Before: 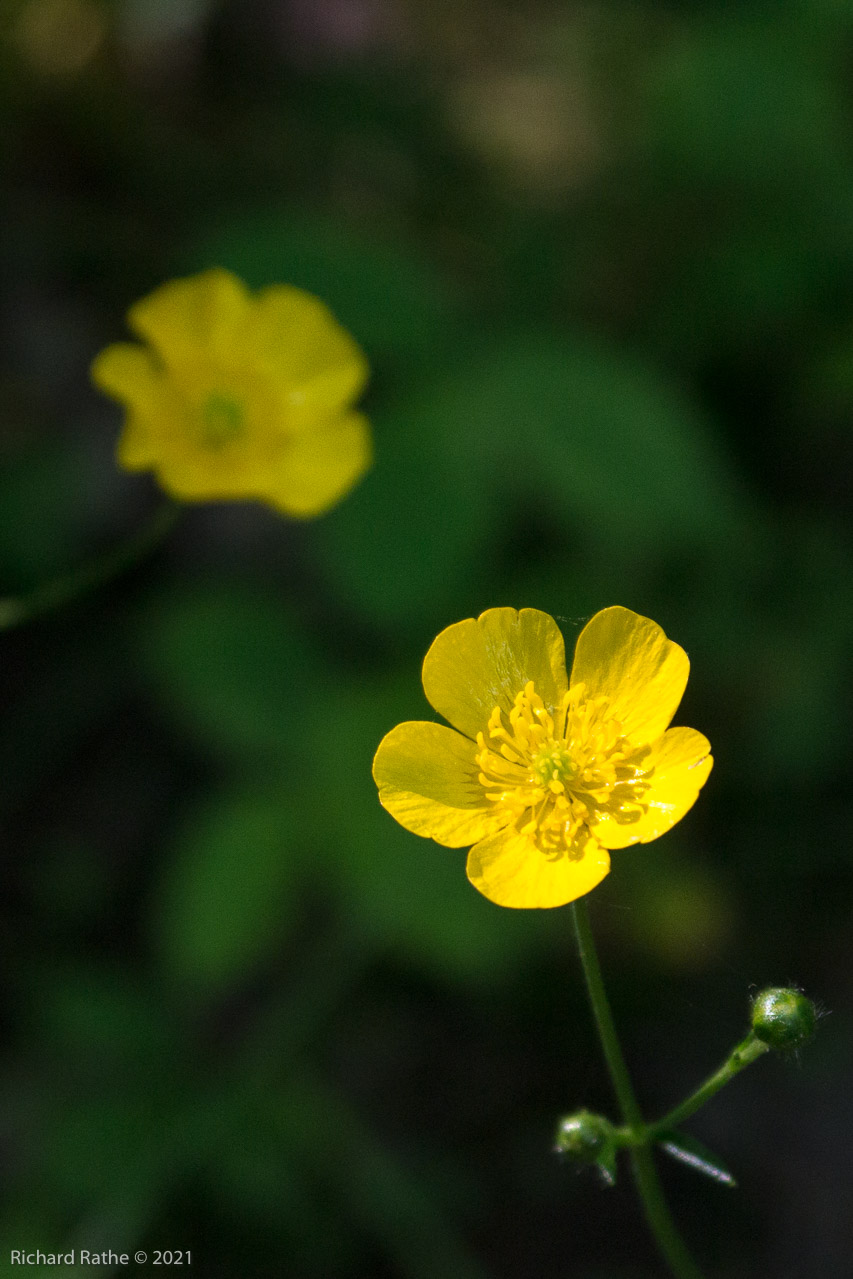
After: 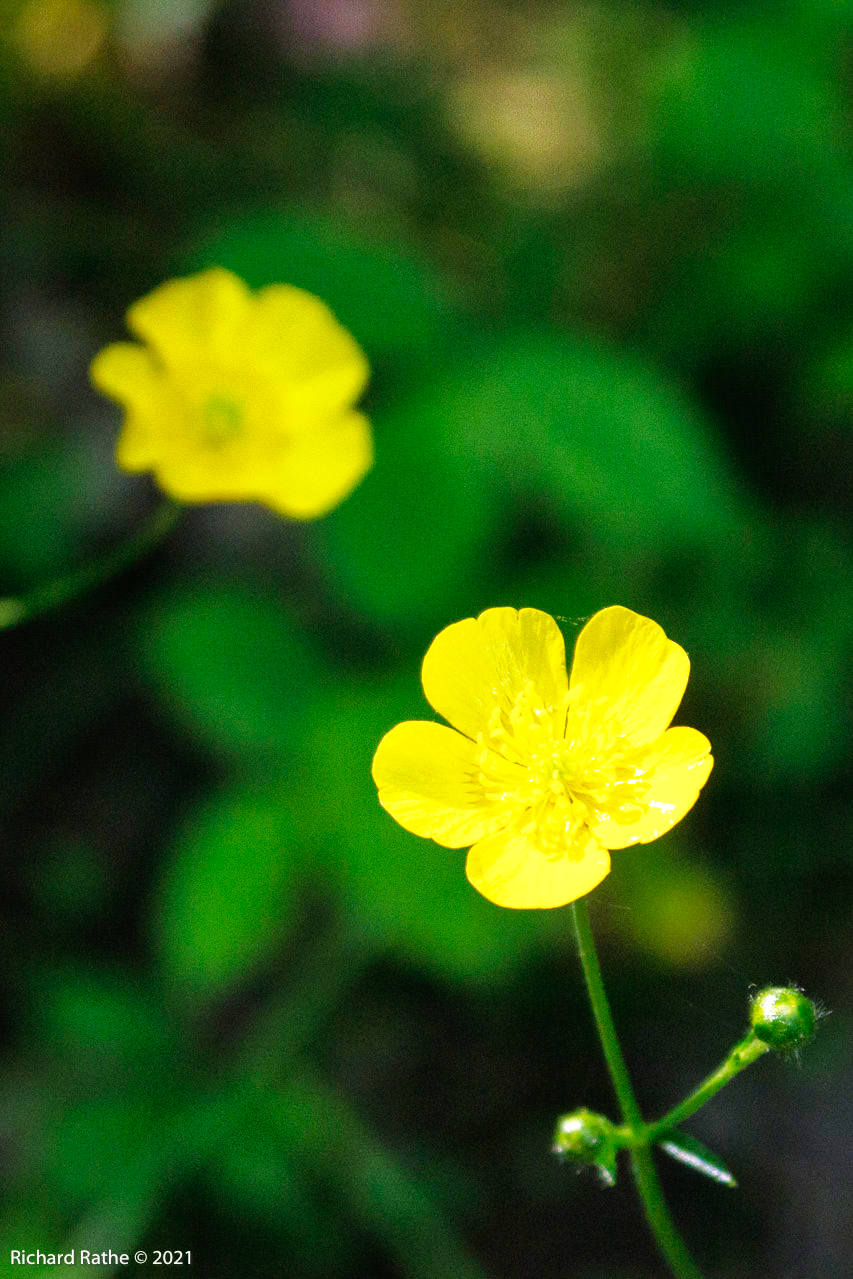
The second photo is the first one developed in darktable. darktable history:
exposure: exposure 0.6 EV, compensate highlight preservation false
shadows and highlights: on, module defaults
base curve: curves: ch0 [(0, 0) (0.007, 0.004) (0.027, 0.03) (0.046, 0.07) (0.207, 0.54) (0.442, 0.872) (0.673, 0.972) (1, 1)], preserve colors none
